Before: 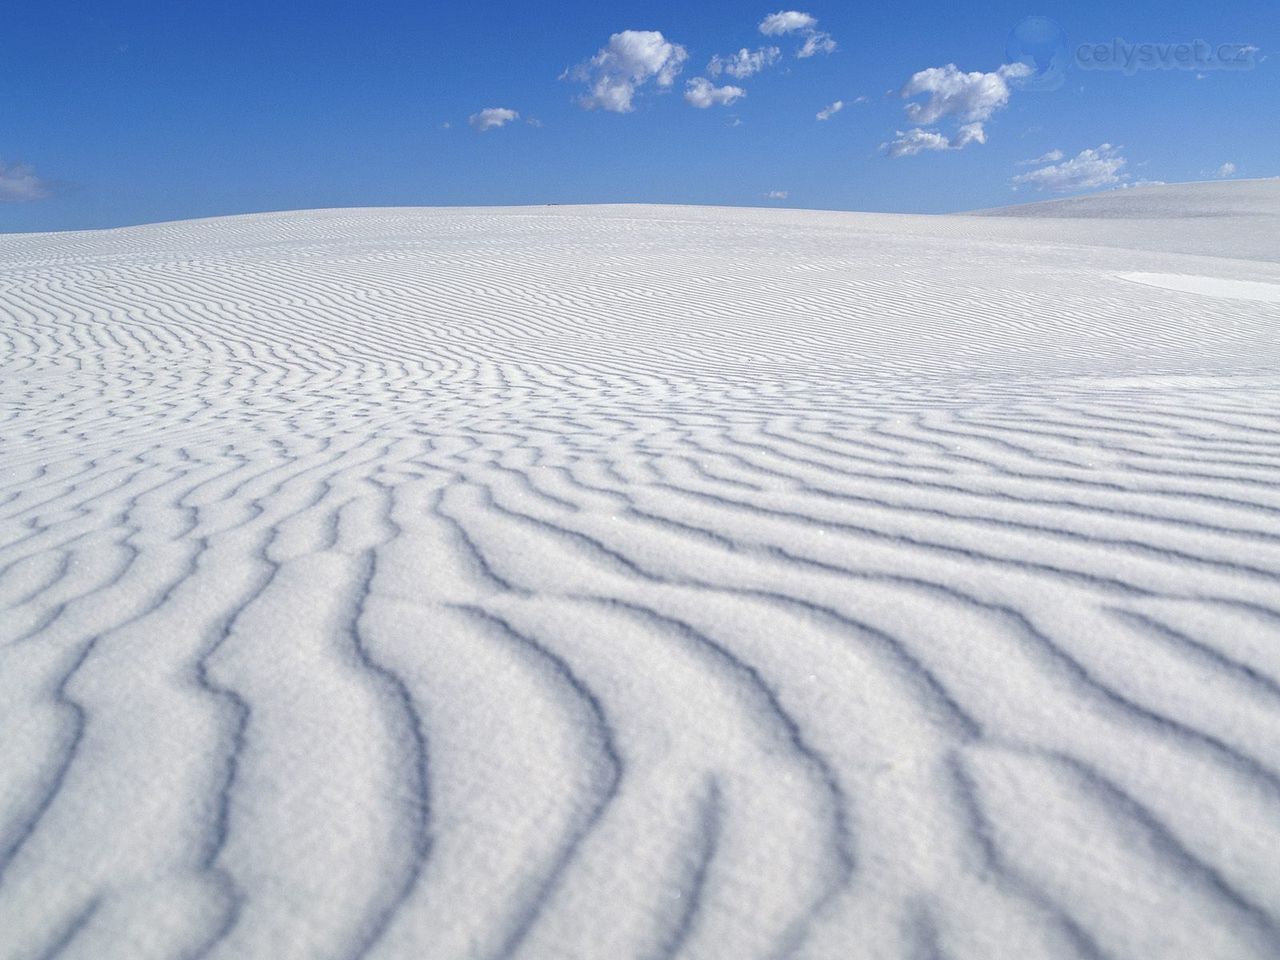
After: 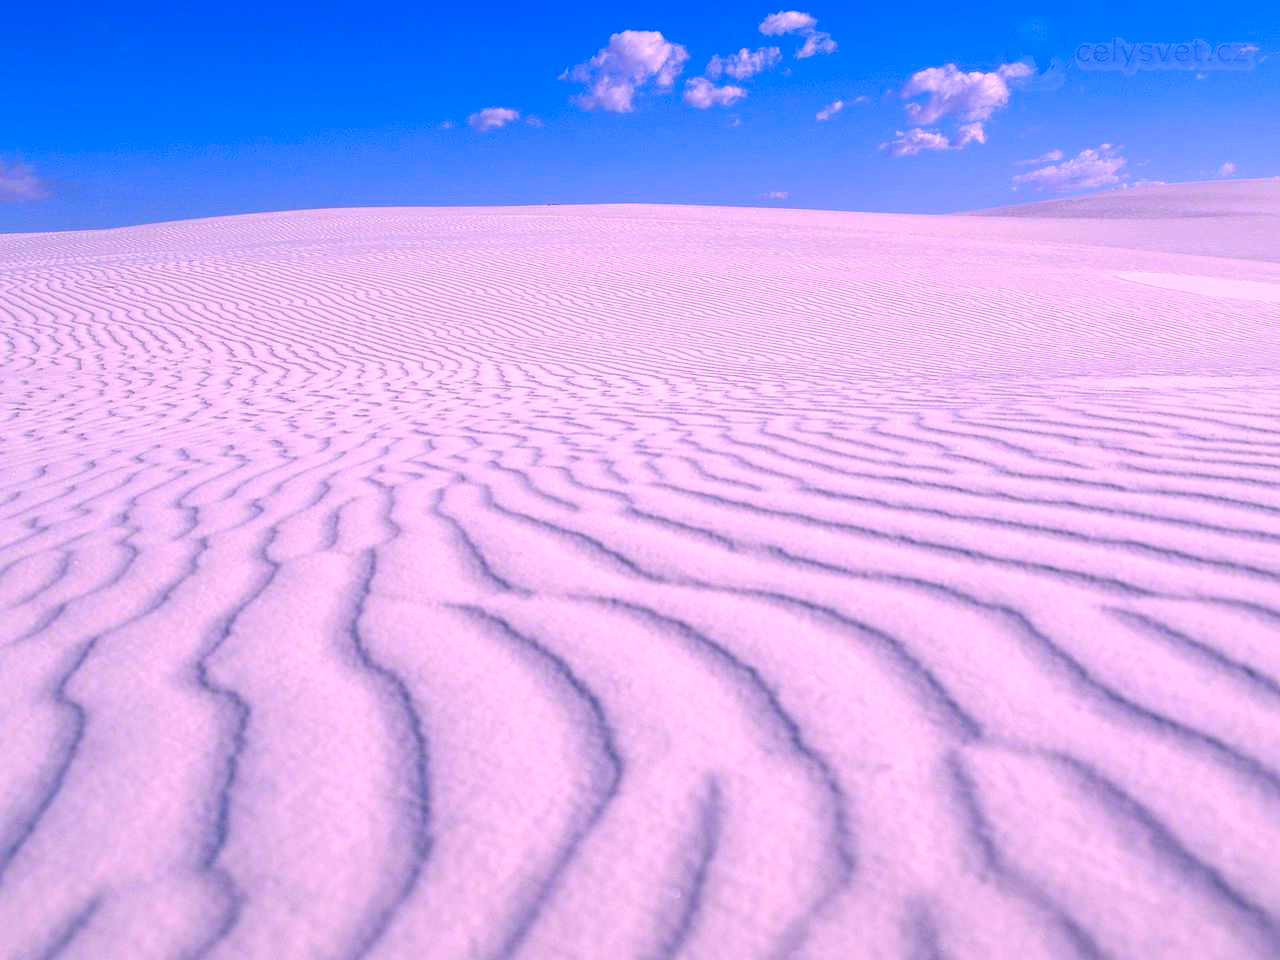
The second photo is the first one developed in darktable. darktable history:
color correction: highlights a* 19.33, highlights b* -11.3, saturation 1.68
